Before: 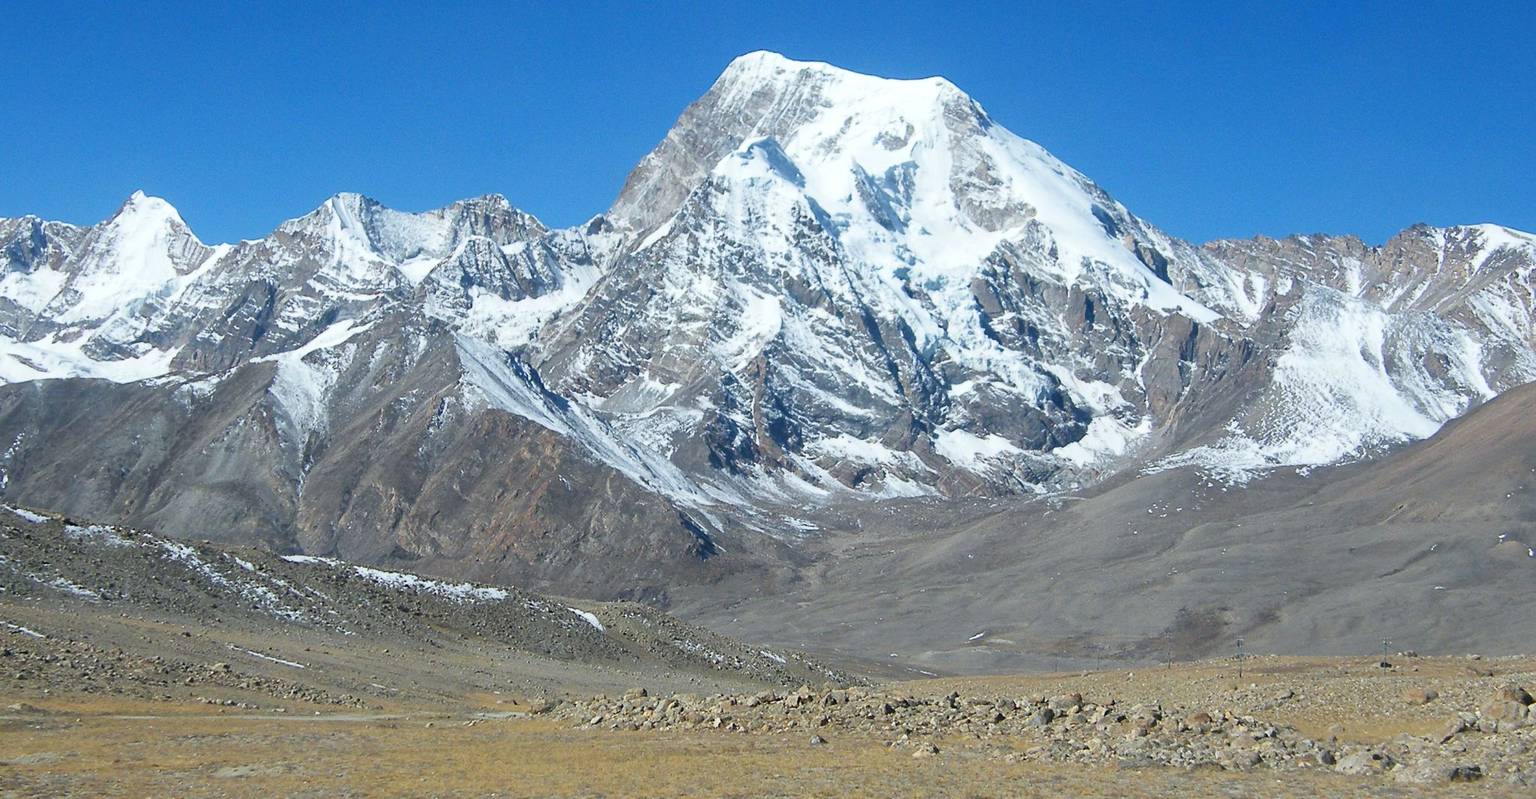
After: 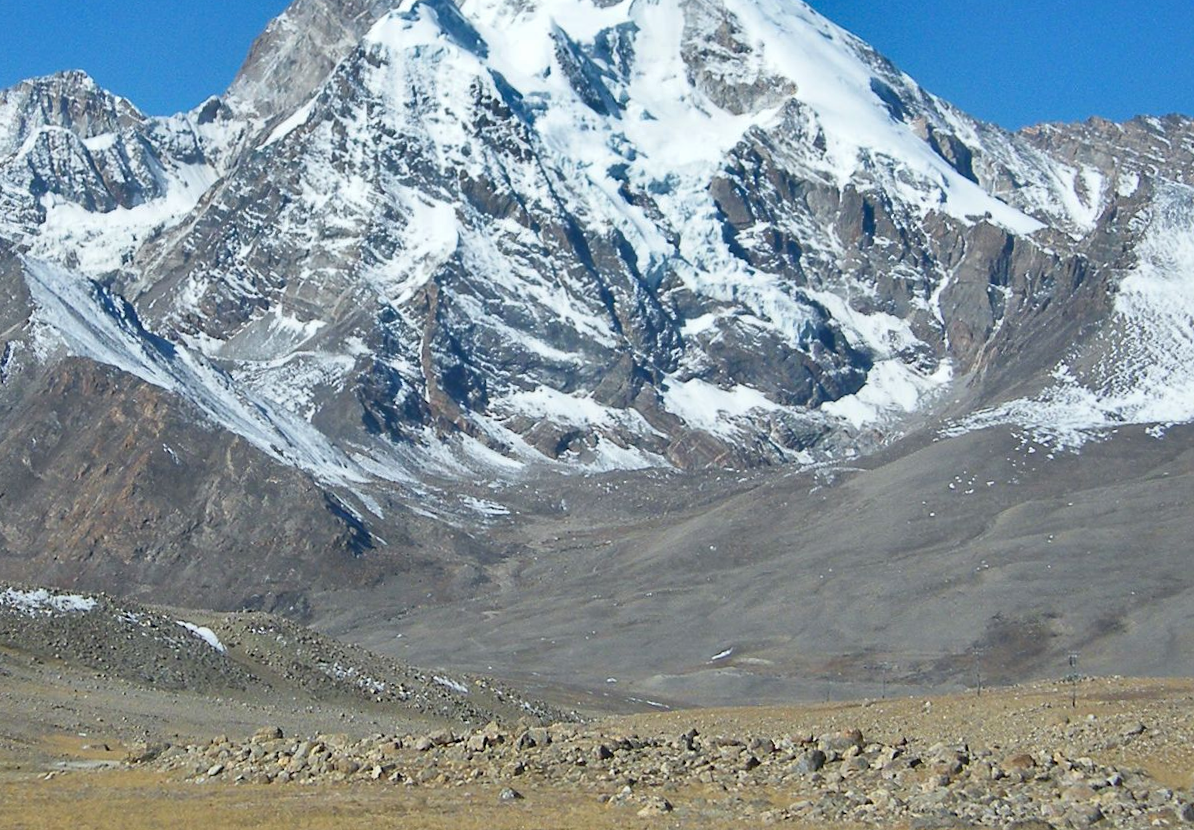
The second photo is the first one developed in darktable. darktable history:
crop and rotate: left 28.256%, top 17.734%, right 12.656%, bottom 3.573%
shadows and highlights: low approximation 0.01, soften with gaussian
rotate and perspective: rotation -0.45°, automatic cropping original format, crop left 0.008, crop right 0.992, crop top 0.012, crop bottom 0.988
